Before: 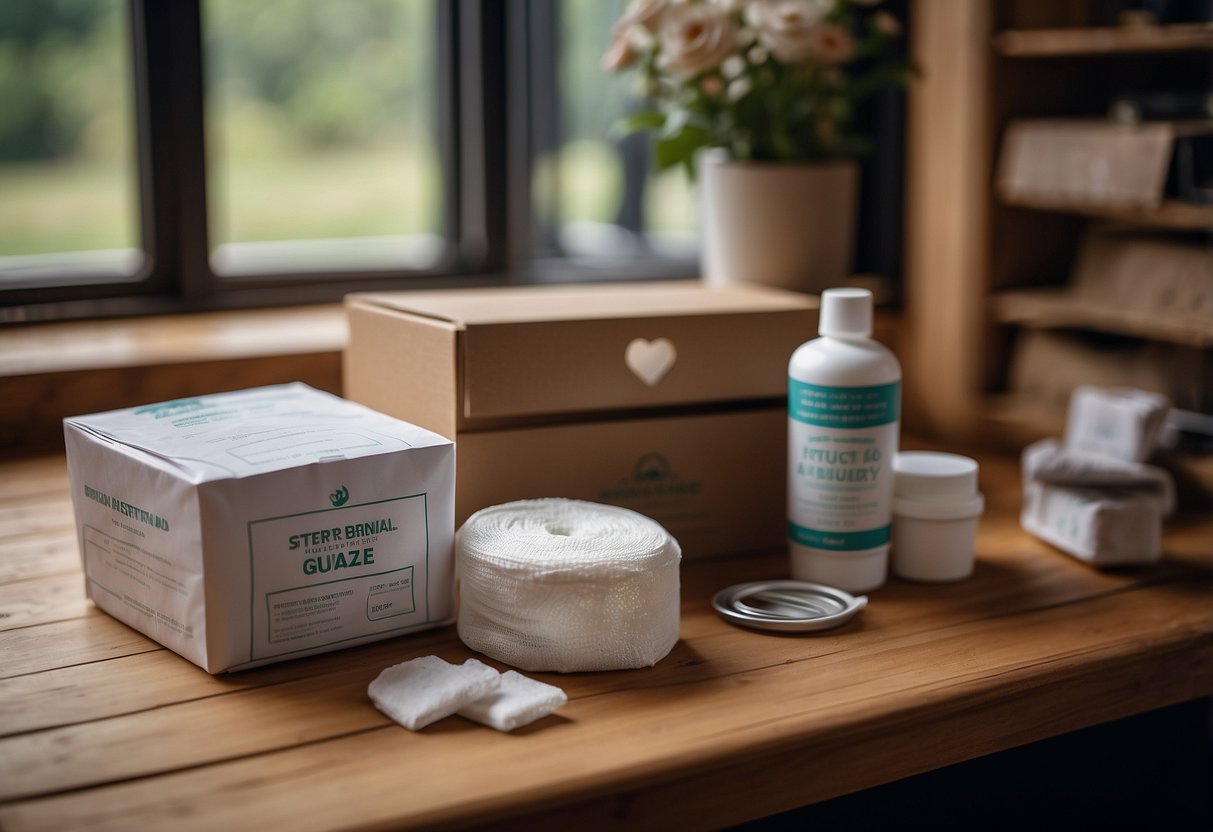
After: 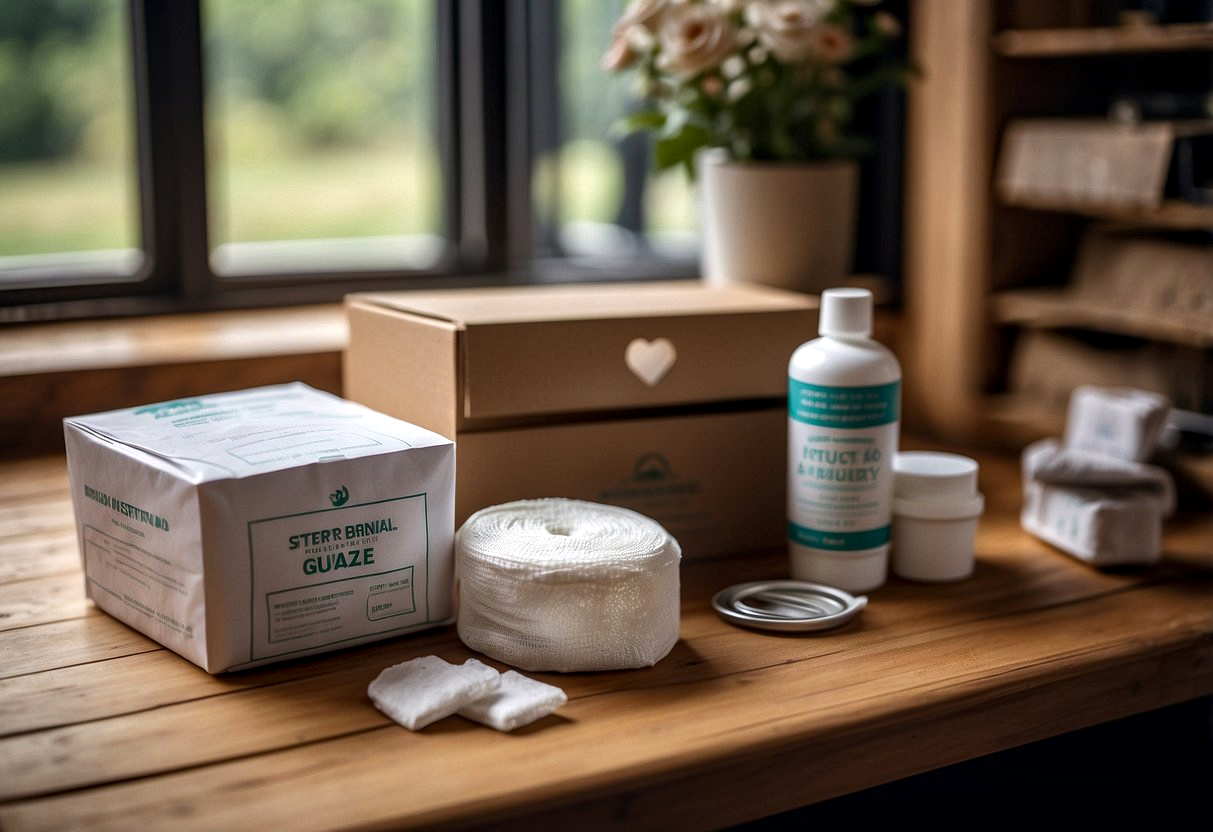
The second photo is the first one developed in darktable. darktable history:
color balance rgb: shadows lift › luminance -19.873%, perceptual saturation grading › global saturation -1.259%, perceptual brilliance grading › highlights 7.984%, perceptual brilliance grading › mid-tones 3.421%, perceptual brilliance grading › shadows 2.113%, global vibrance 20%
local contrast: on, module defaults
